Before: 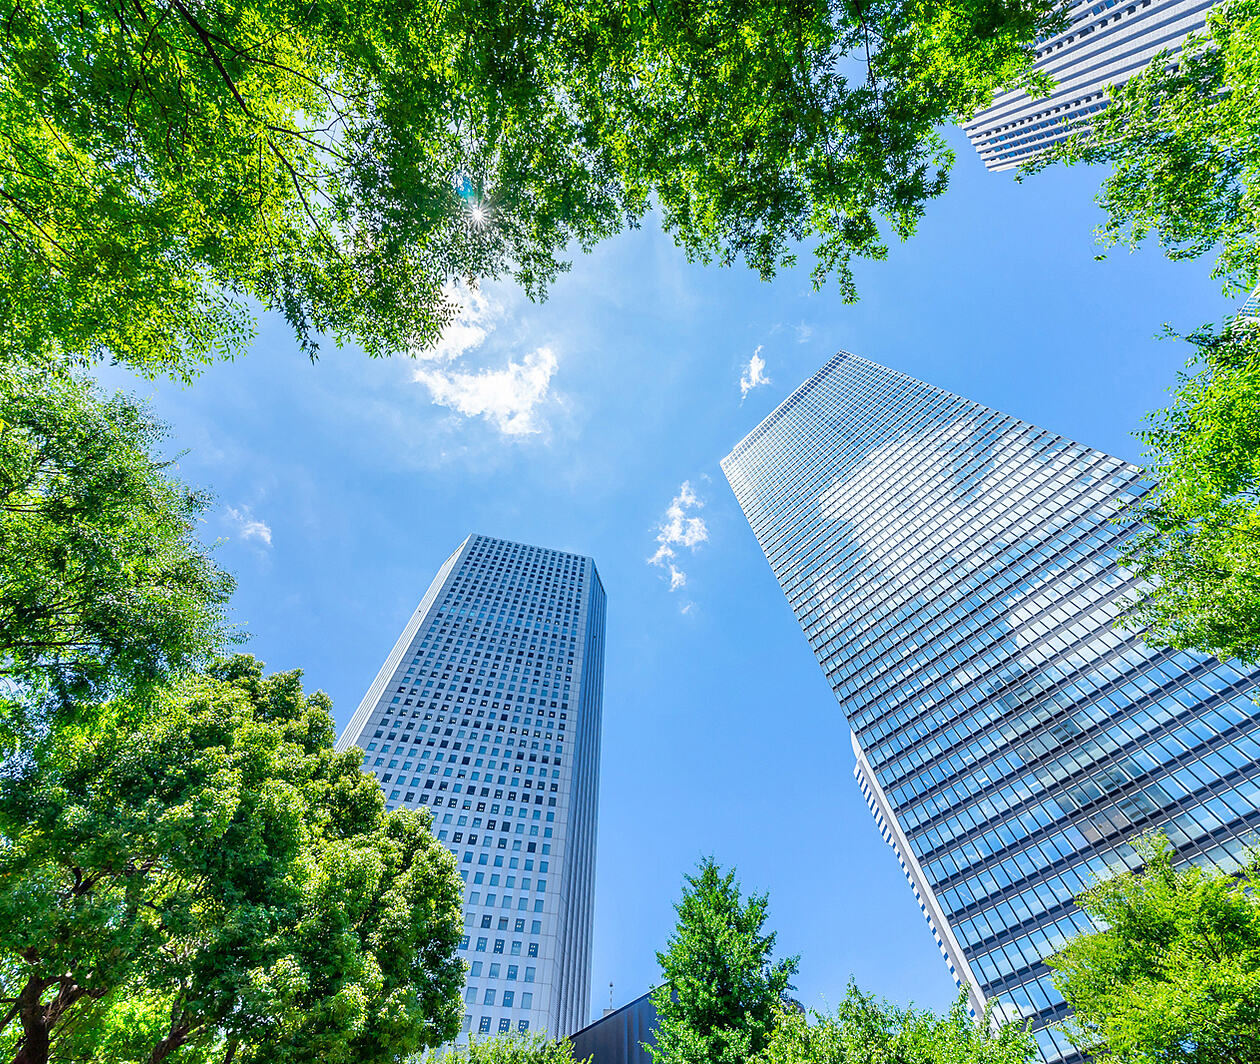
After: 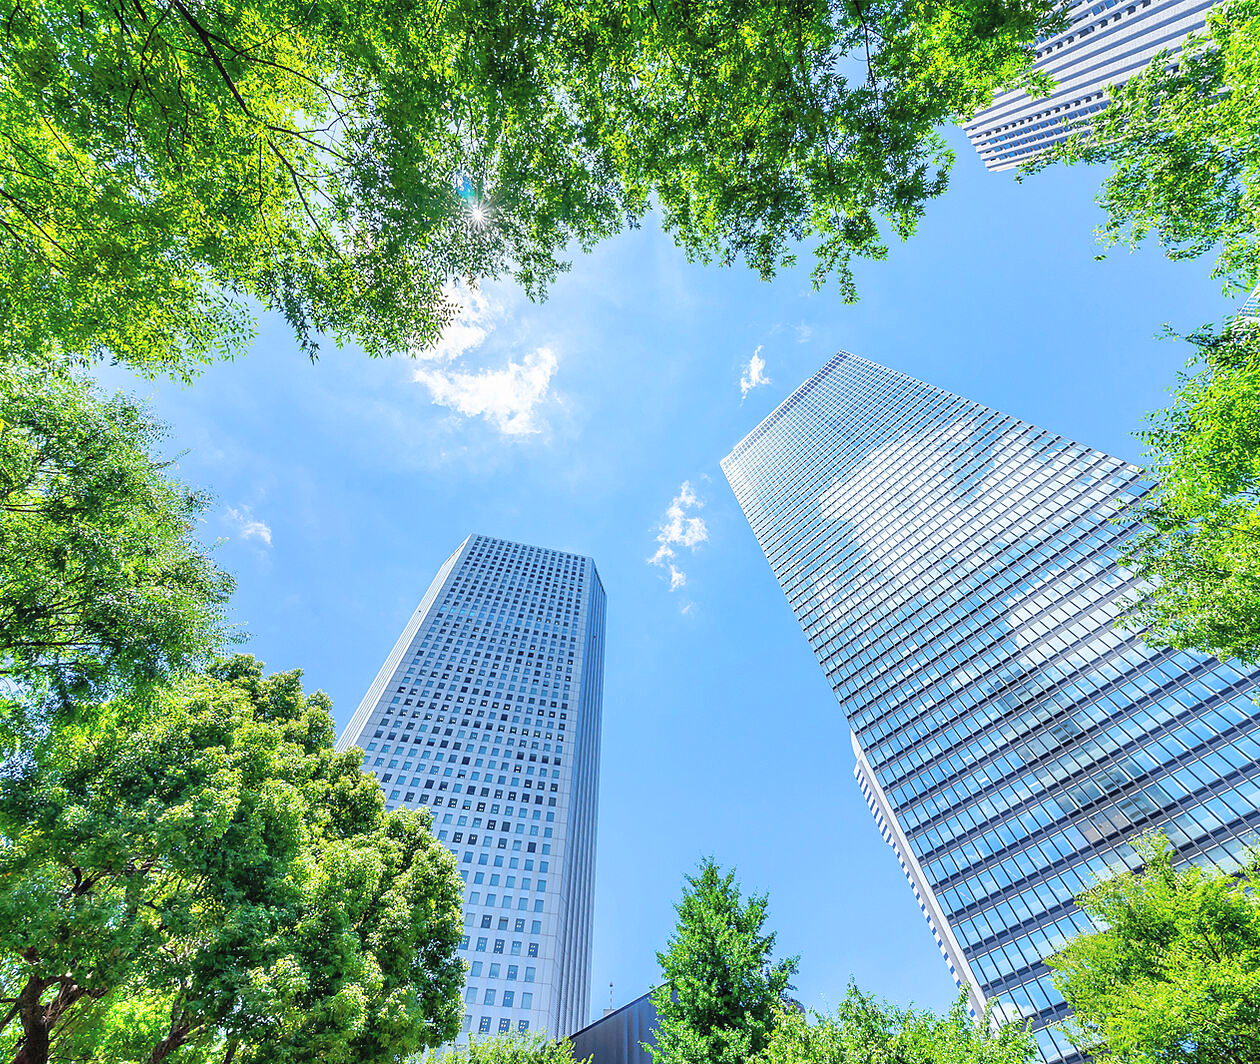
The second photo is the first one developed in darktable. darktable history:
base curve: preserve colors none
contrast brightness saturation: brightness 0.147
